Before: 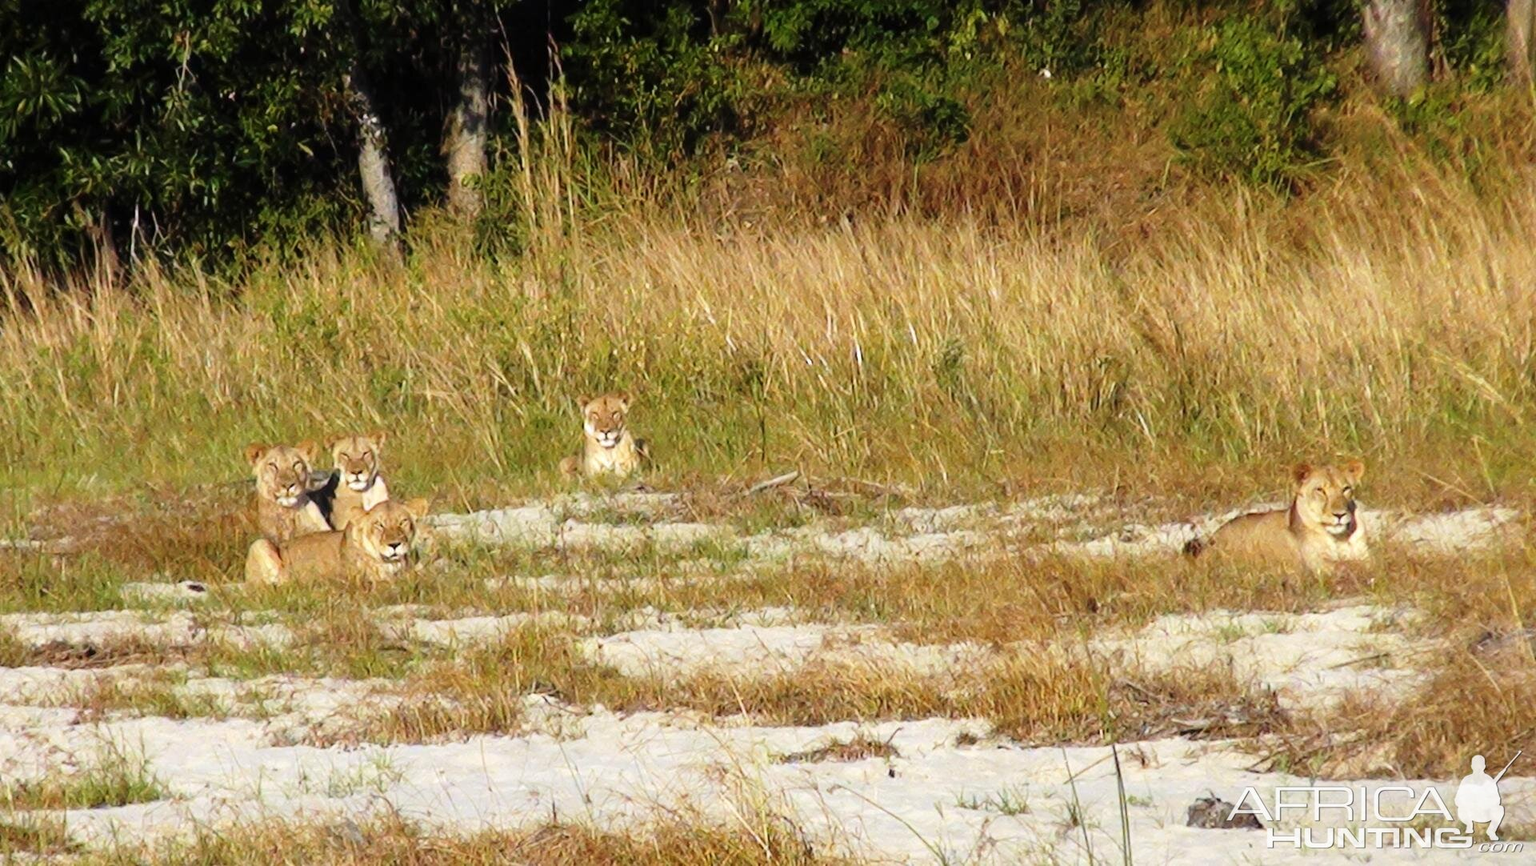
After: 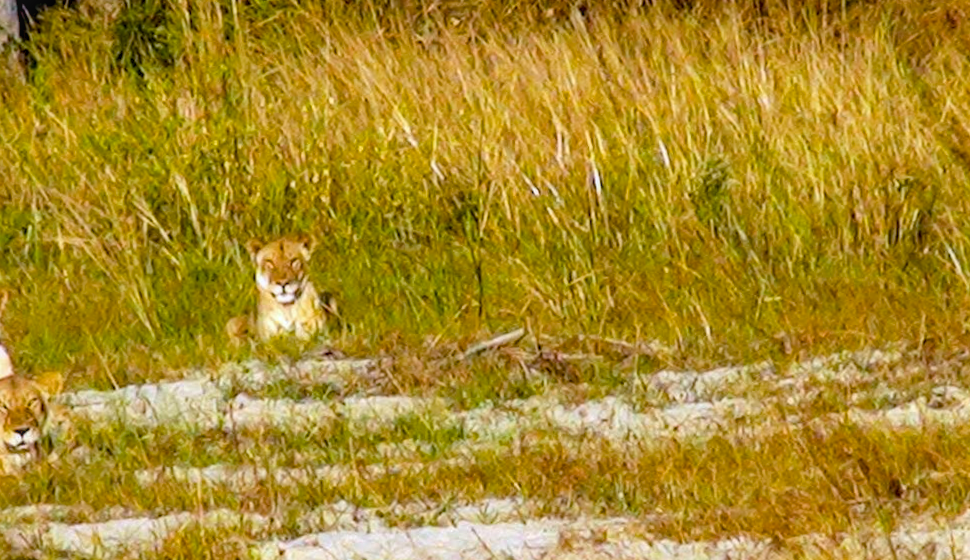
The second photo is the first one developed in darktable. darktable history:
white balance: red 0.984, blue 1.059
local contrast: on, module defaults
exposure: black level correction 0.007, compensate highlight preservation false
contrast brightness saturation: contrast -0.1, saturation -0.1
color balance rgb: linear chroma grading › global chroma 15%, perceptual saturation grading › global saturation 30%
rotate and perspective: rotation -1.17°, automatic cropping off
crop: left 25%, top 25%, right 25%, bottom 25%
haze removal: compatibility mode true, adaptive false
